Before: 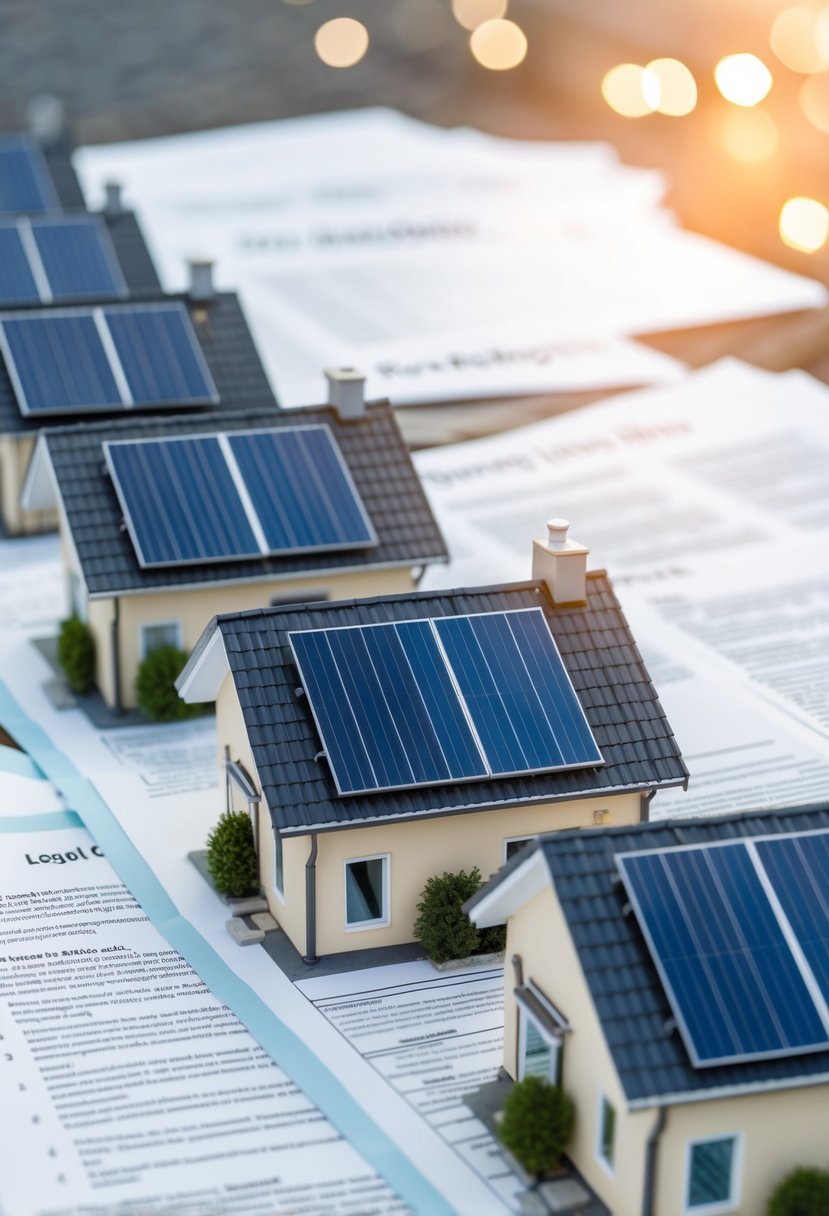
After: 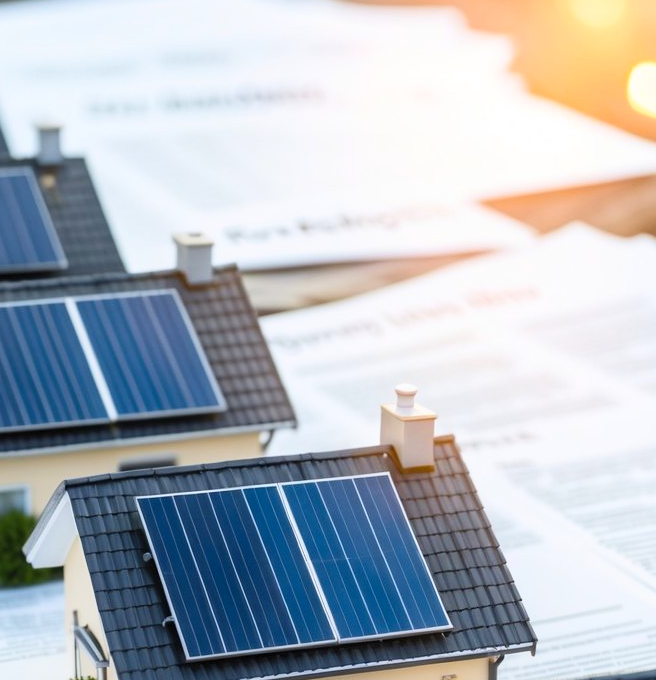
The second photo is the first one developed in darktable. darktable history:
contrast brightness saturation: contrast 0.199, brightness 0.144, saturation 0.142
crop: left 18.379%, top 11.112%, right 2.467%, bottom 32.948%
